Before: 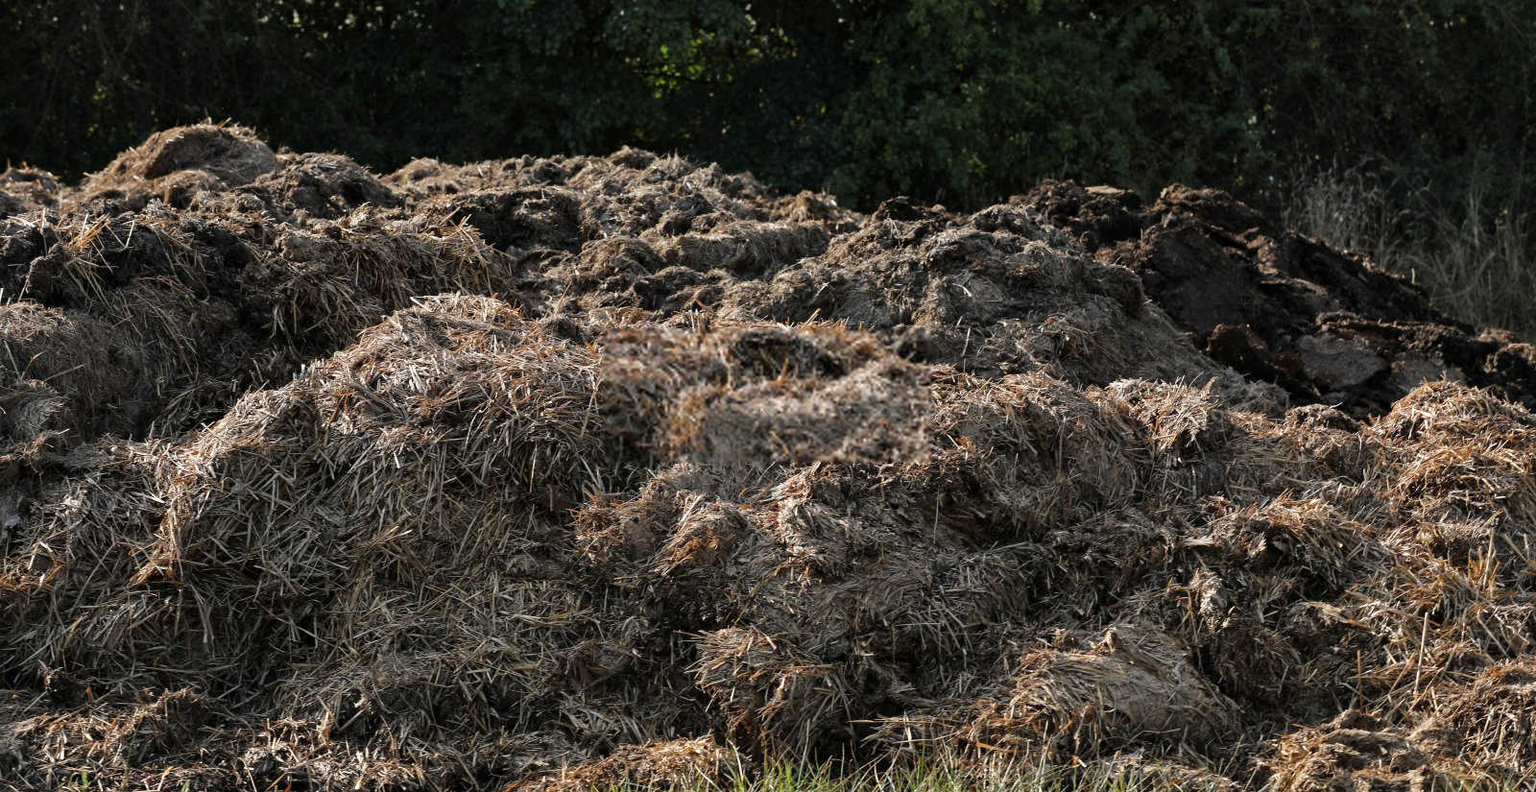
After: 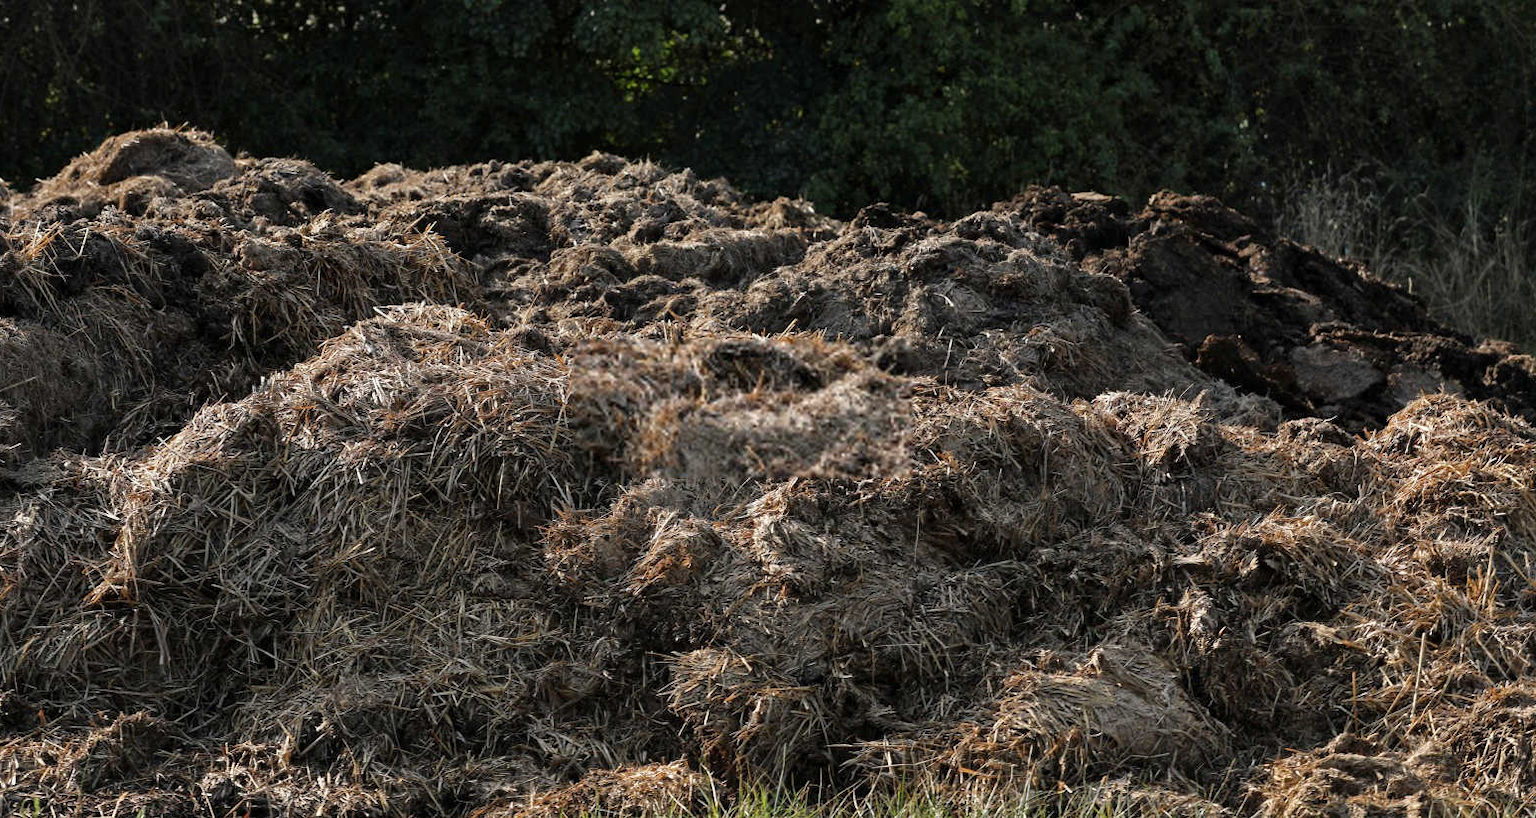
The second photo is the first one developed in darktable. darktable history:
crop and rotate: left 3.207%
